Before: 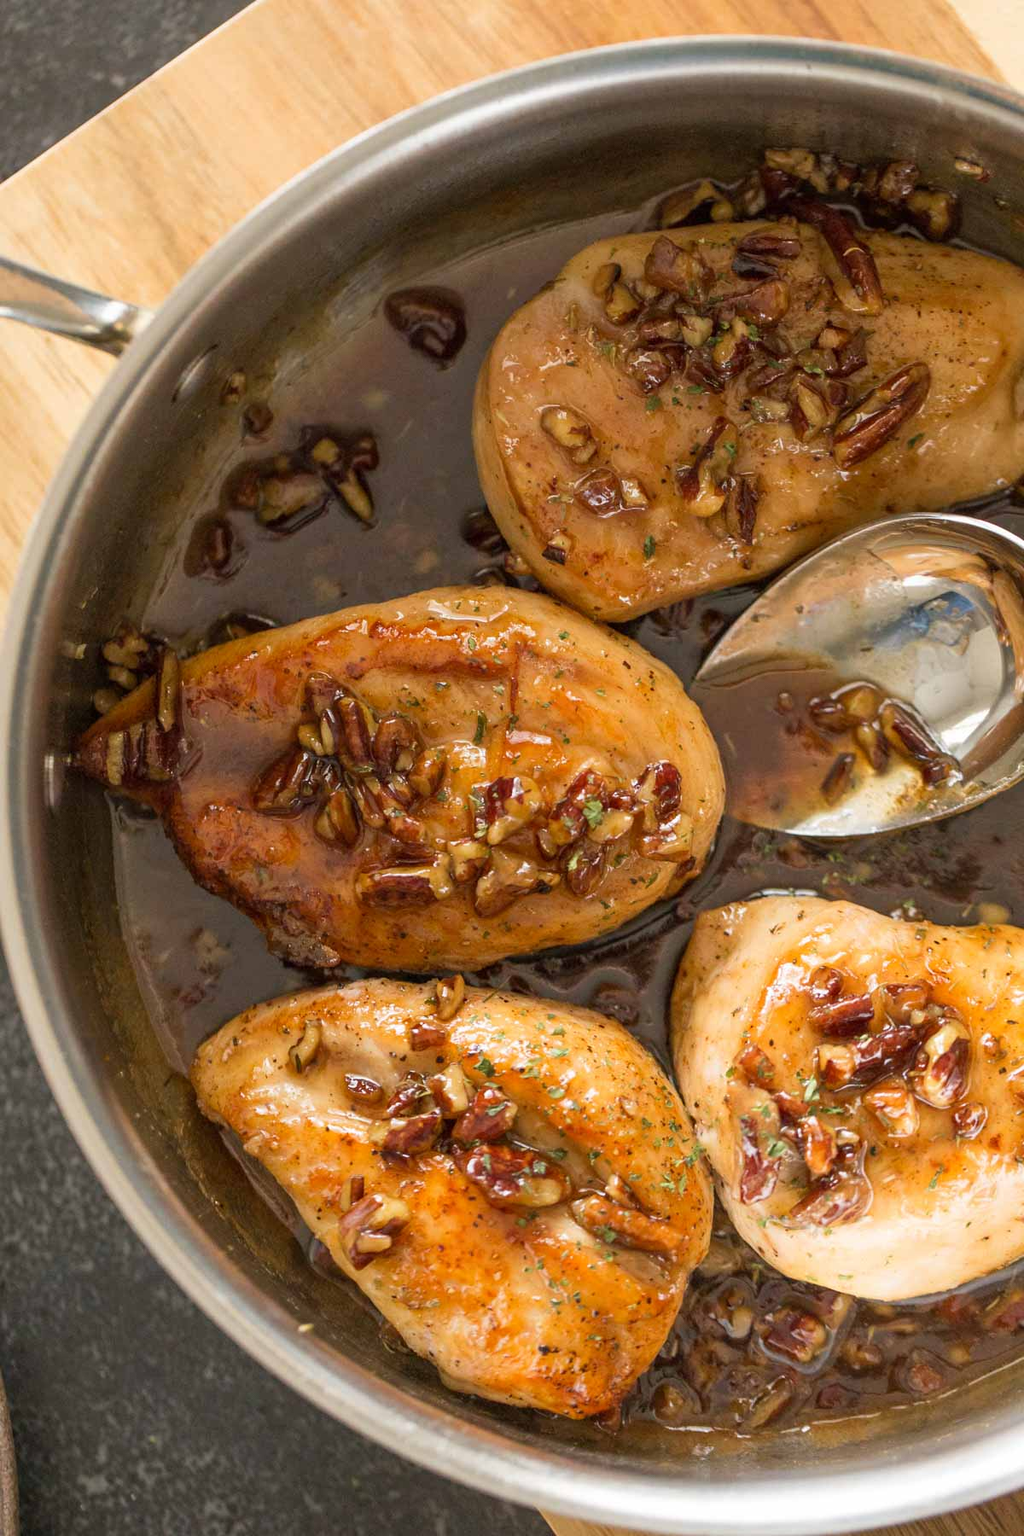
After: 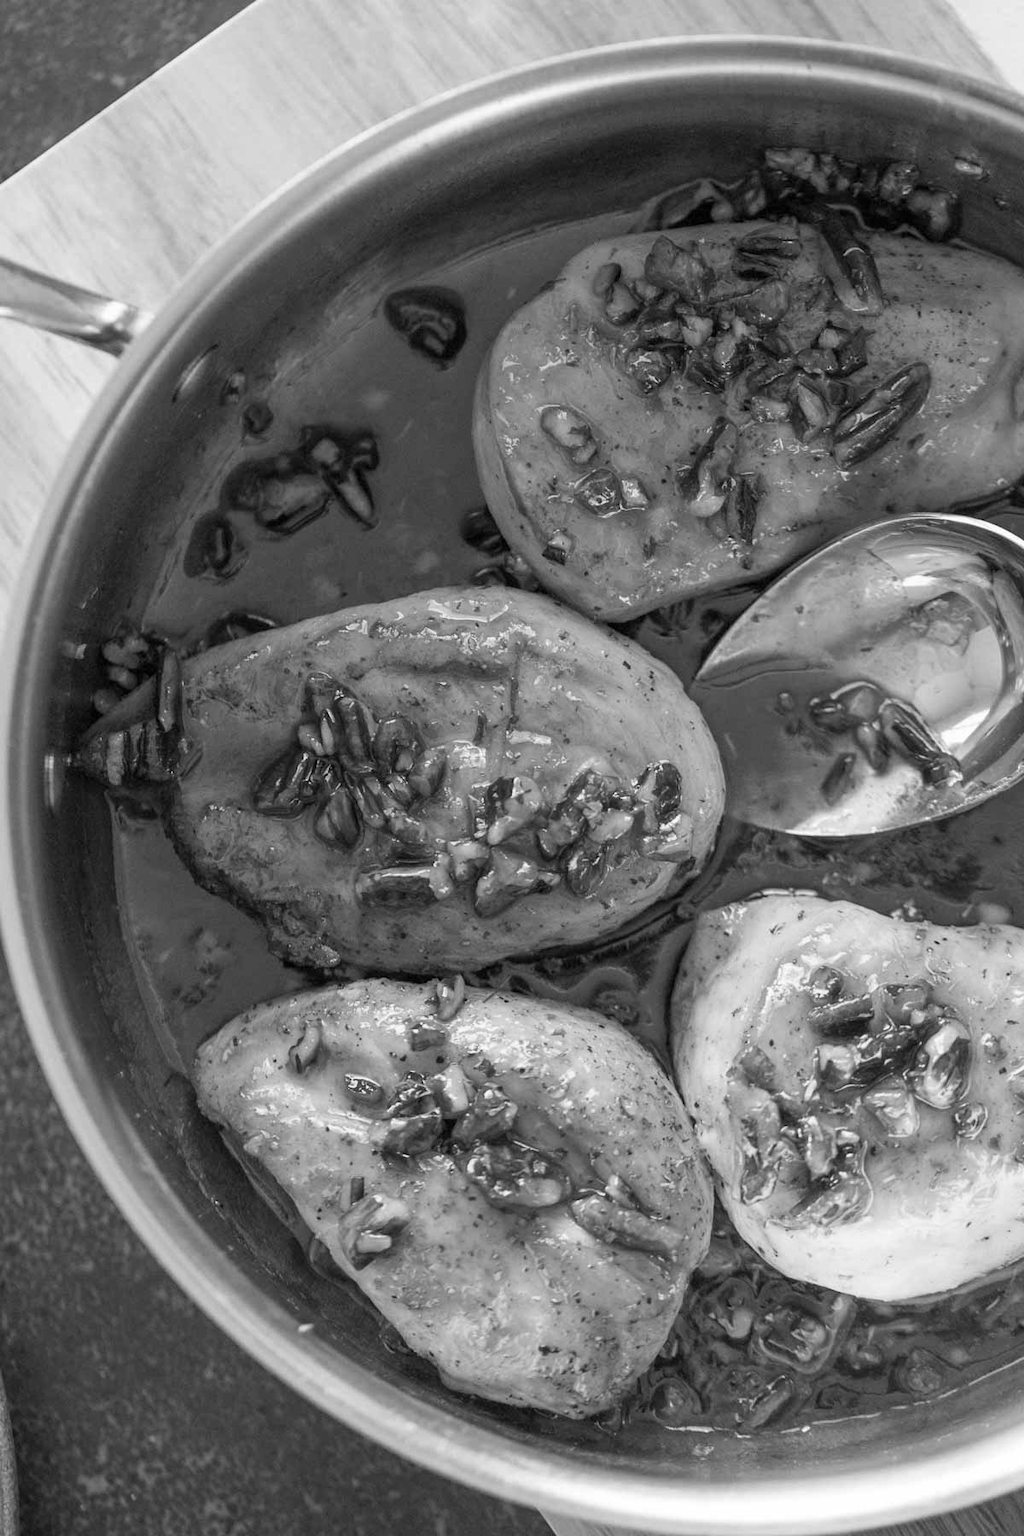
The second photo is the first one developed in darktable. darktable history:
exposure: compensate highlight preservation false
color correction: highlights a* -5.94, highlights b* 11.19
color balance rgb: perceptual saturation grading › global saturation 20%, perceptual saturation grading › highlights -25%, perceptual saturation grading › shadows 25%
monochrome: on, module defaults
